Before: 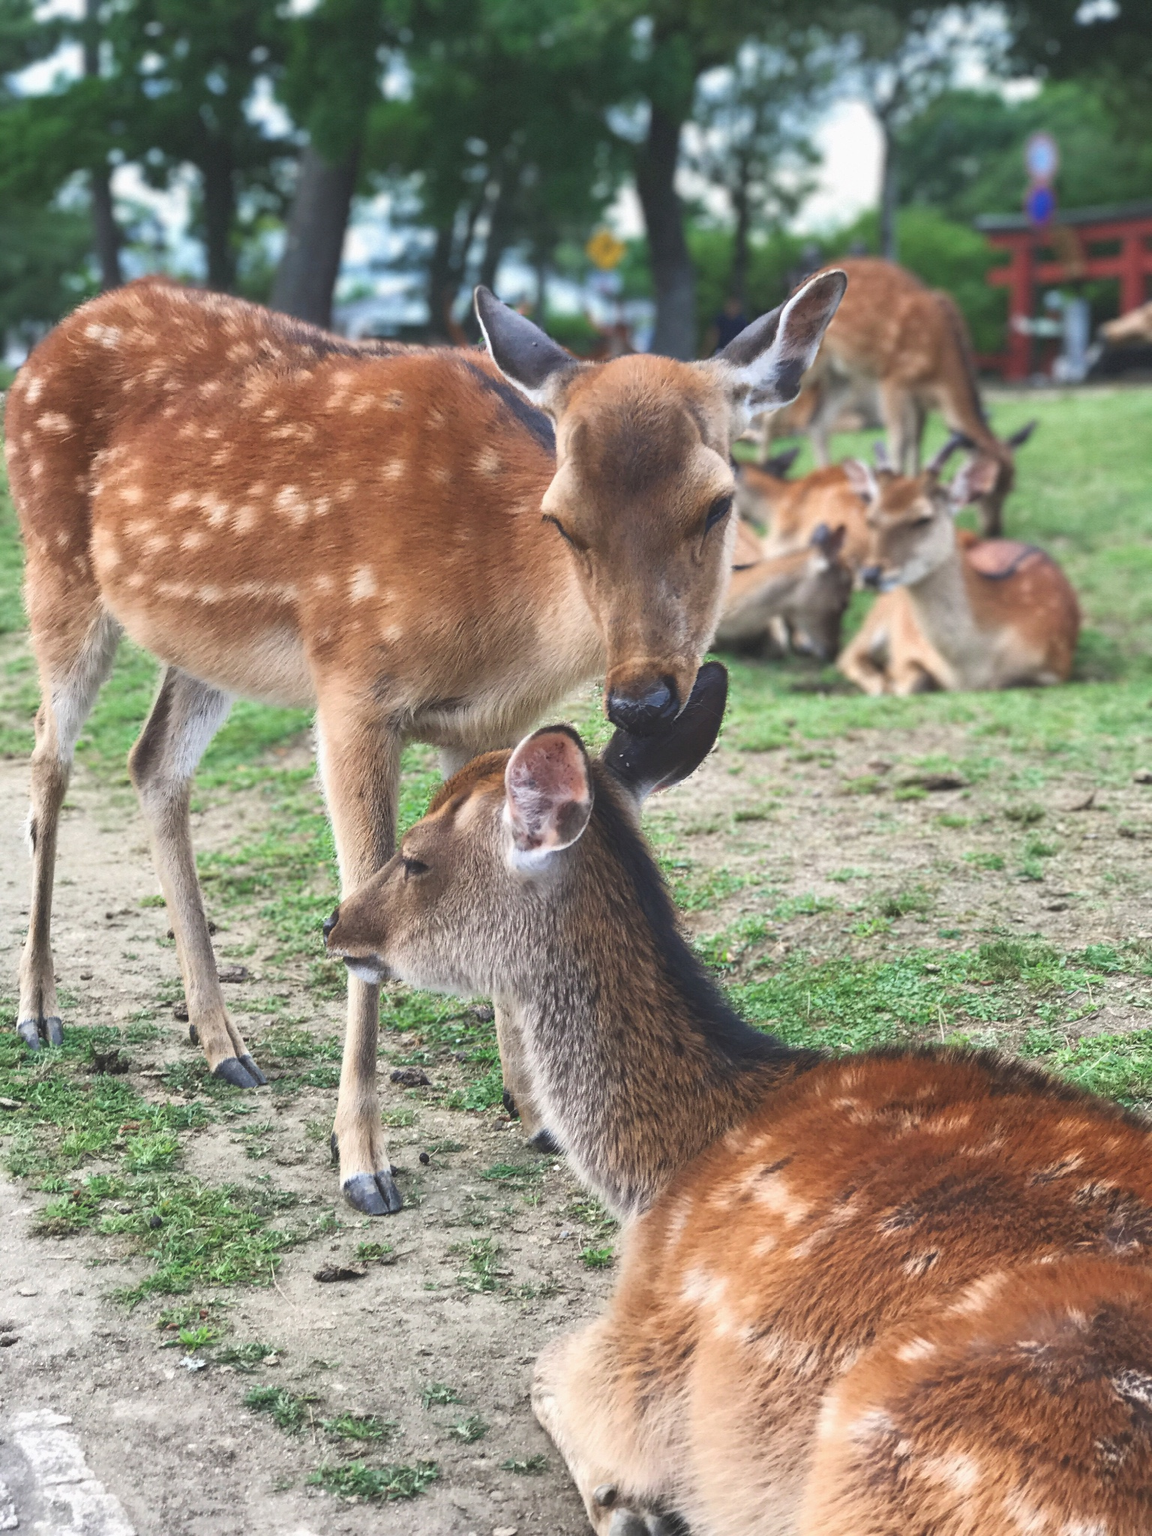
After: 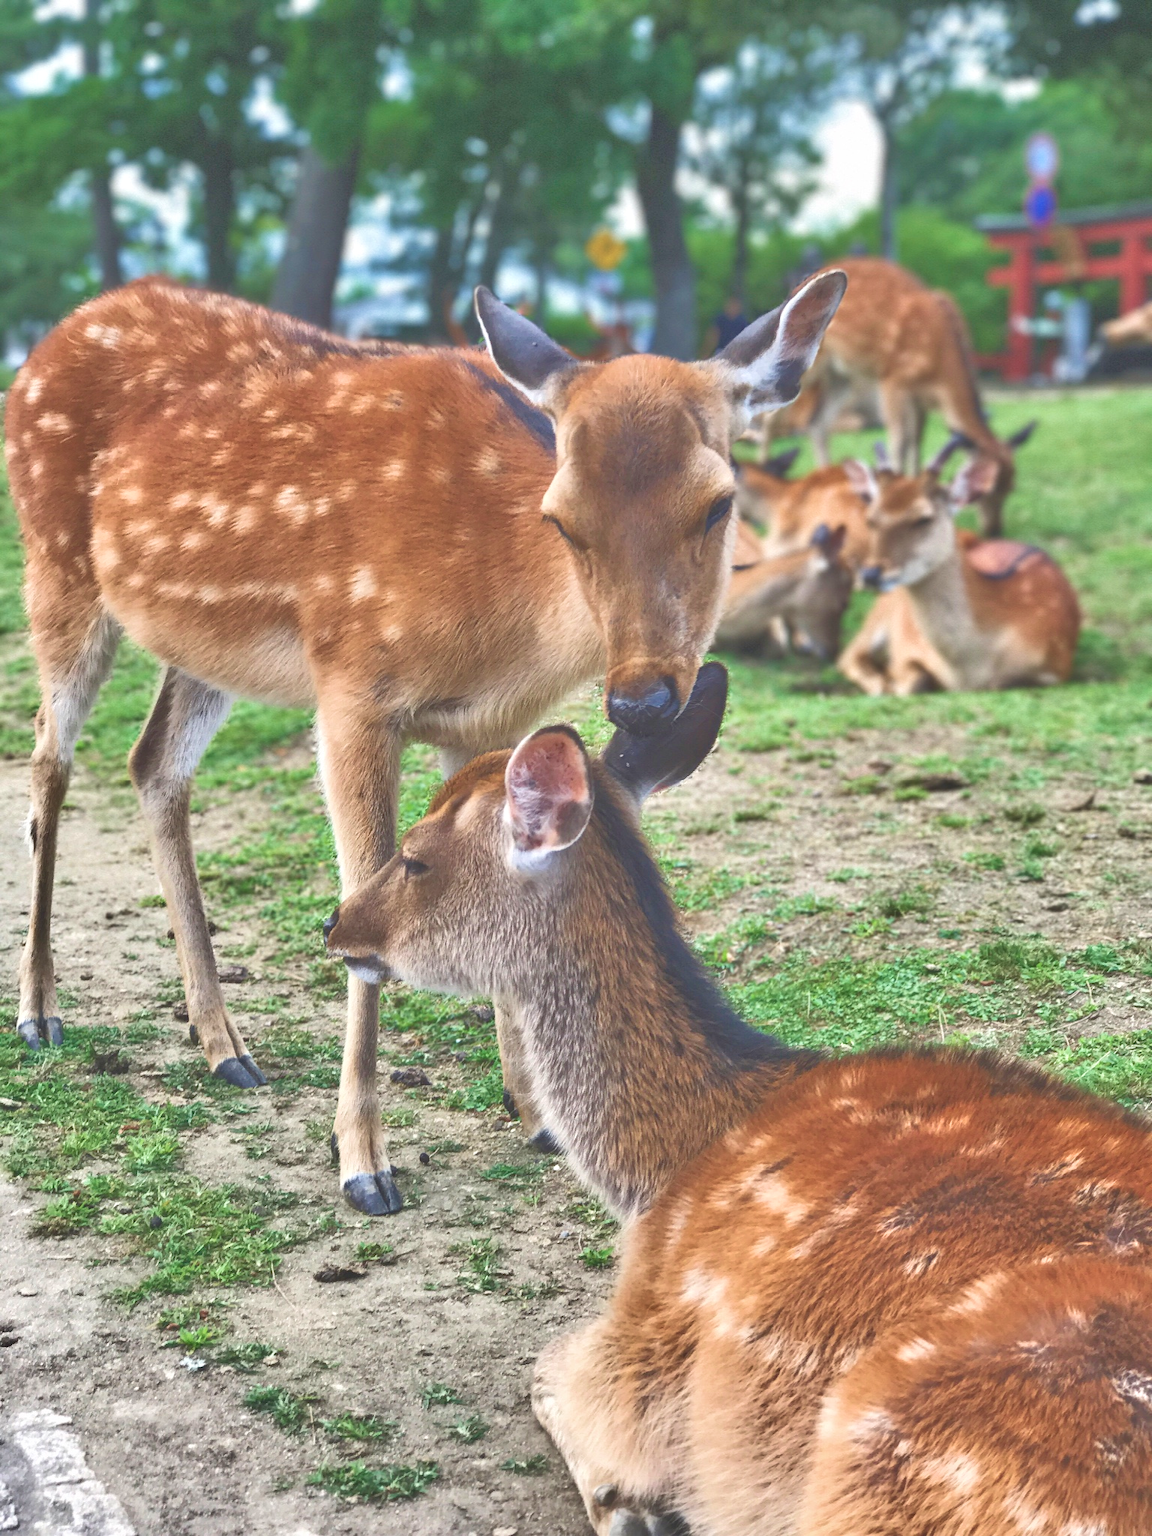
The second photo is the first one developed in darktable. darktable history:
shadows and highlights: shadows 11.14, white point adjustment 1.28, soften with gaussian
tone equalizer: -7 EV 0.152 EV, -6 EV 0.593 EV, -5 EV 1.18 EV, -4 EV 1.32 EV, -3 EV 1.13 EV, -2 EV 0.6 EV, -1 EV 0.155 EV
velvia: on, module defaults
